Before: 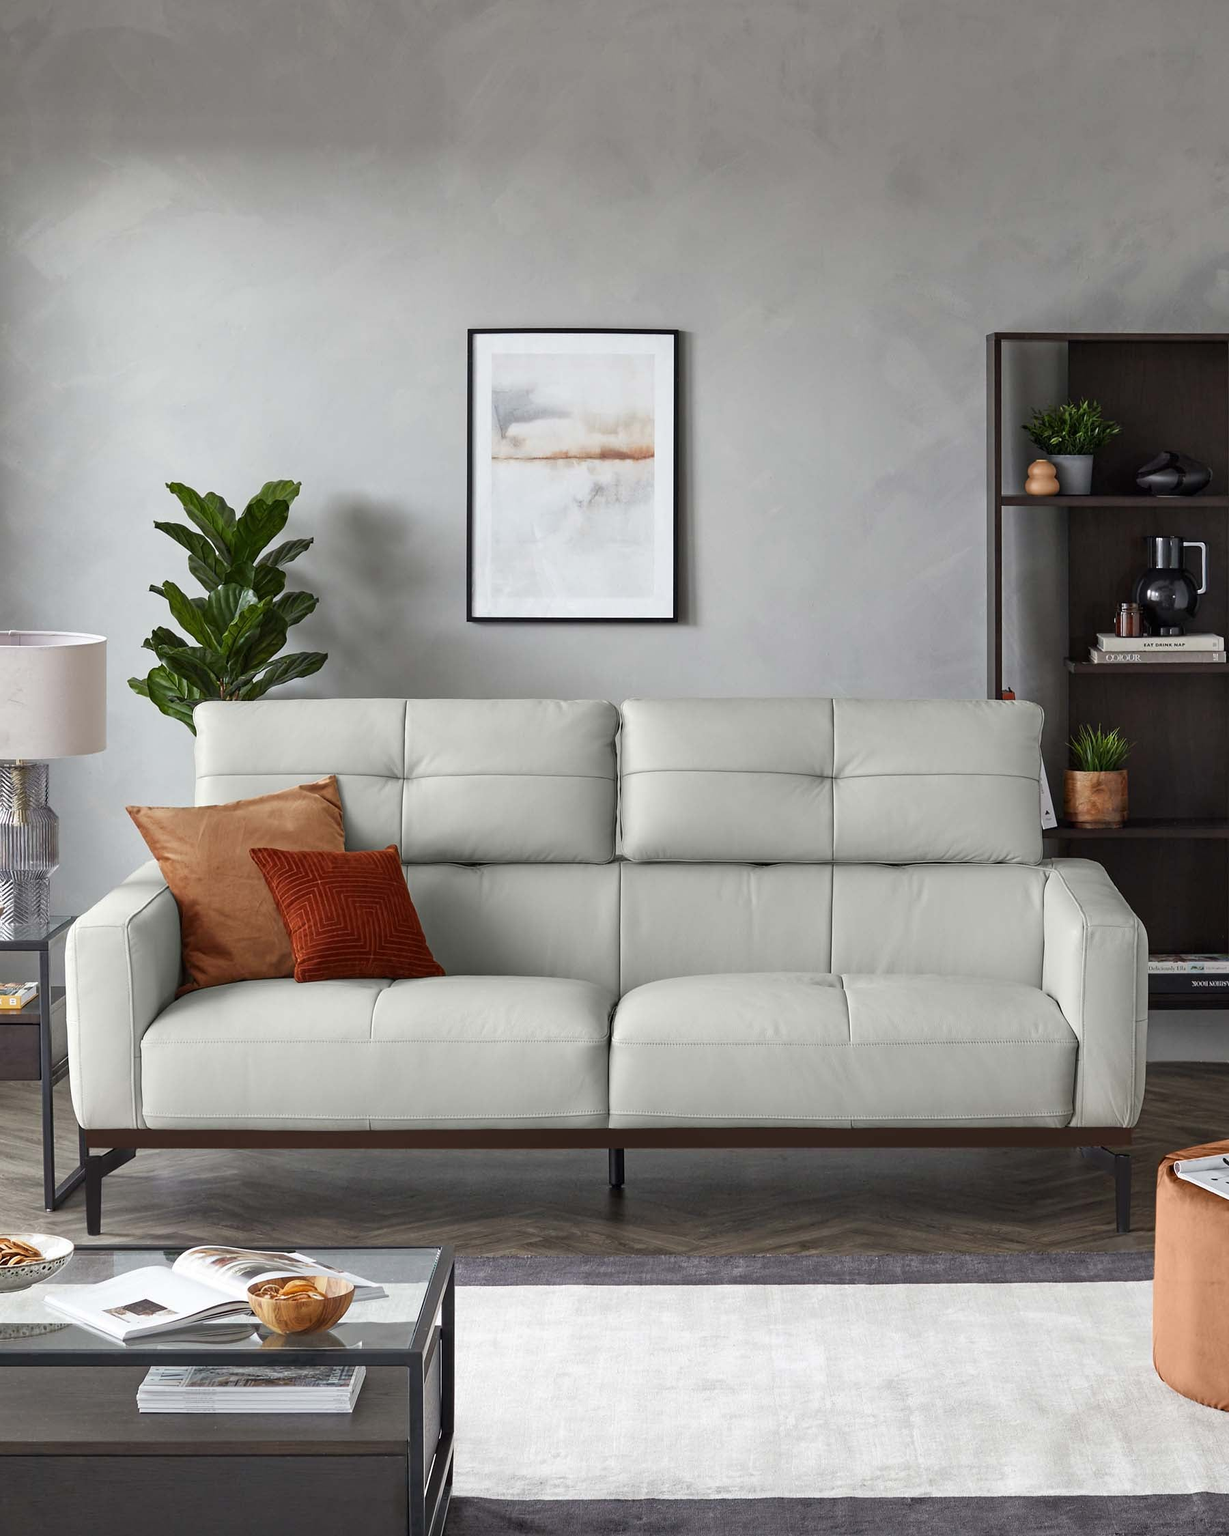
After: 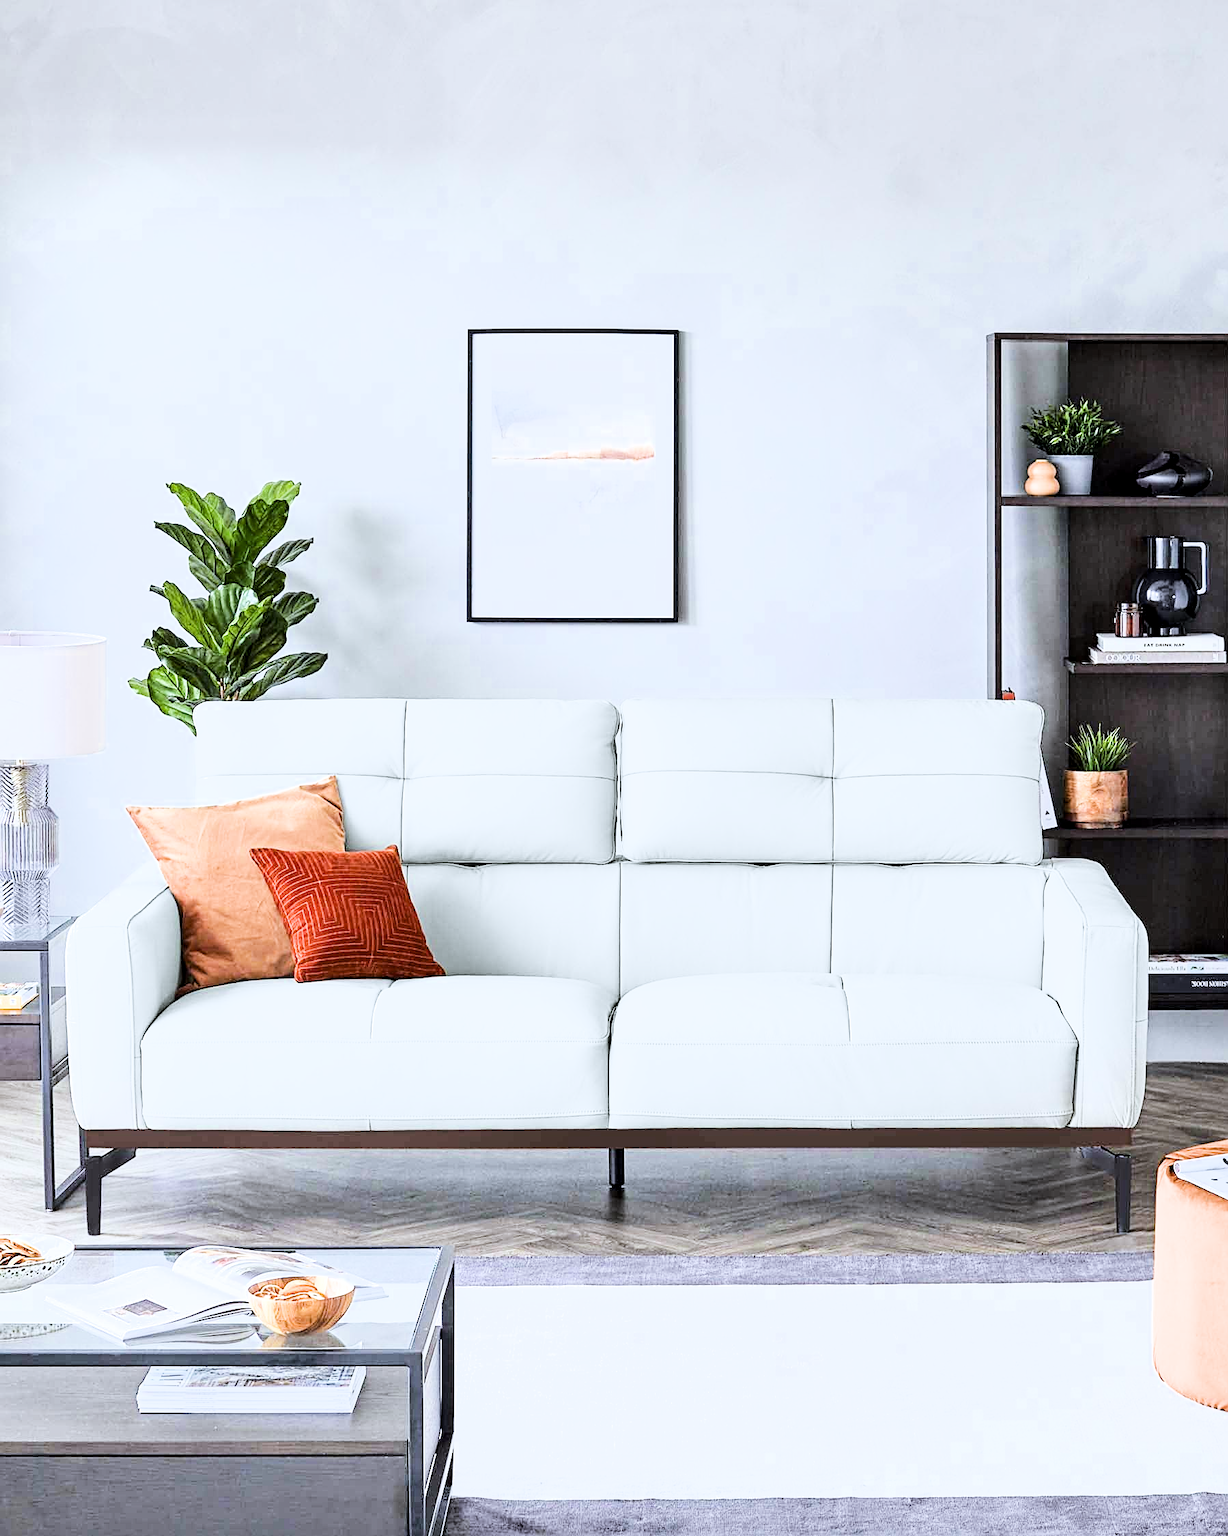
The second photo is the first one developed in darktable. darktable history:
tone equalizer: -8 EV -0.417 EV, -7 EV -0.389 EV, -6 EV -0.333 EV, -5 EV -0.222 EV, -3 EV 0.222 EV, -2 EV 0.333 EV, -1 EV 0.389 EV, +0 EV 0.417 EV, edges refinement/feathering 500, mask exposure compensation -1.25 EV, preserve details no
white balance: red 0.931, blue 1.11
exposure: black level correction 0.001, exposure 2 EV, compensate highlight preservation false
sharpen: on, module defaults
filmic rgb: black relative exposure -7.5 EV, white relative exposure 5 EV, hardness 3.31, contrast 1.3, contrast in shadows safe
local contrast: highlights 100%, shadows 100%, detail 120%, midtone range 0.2
